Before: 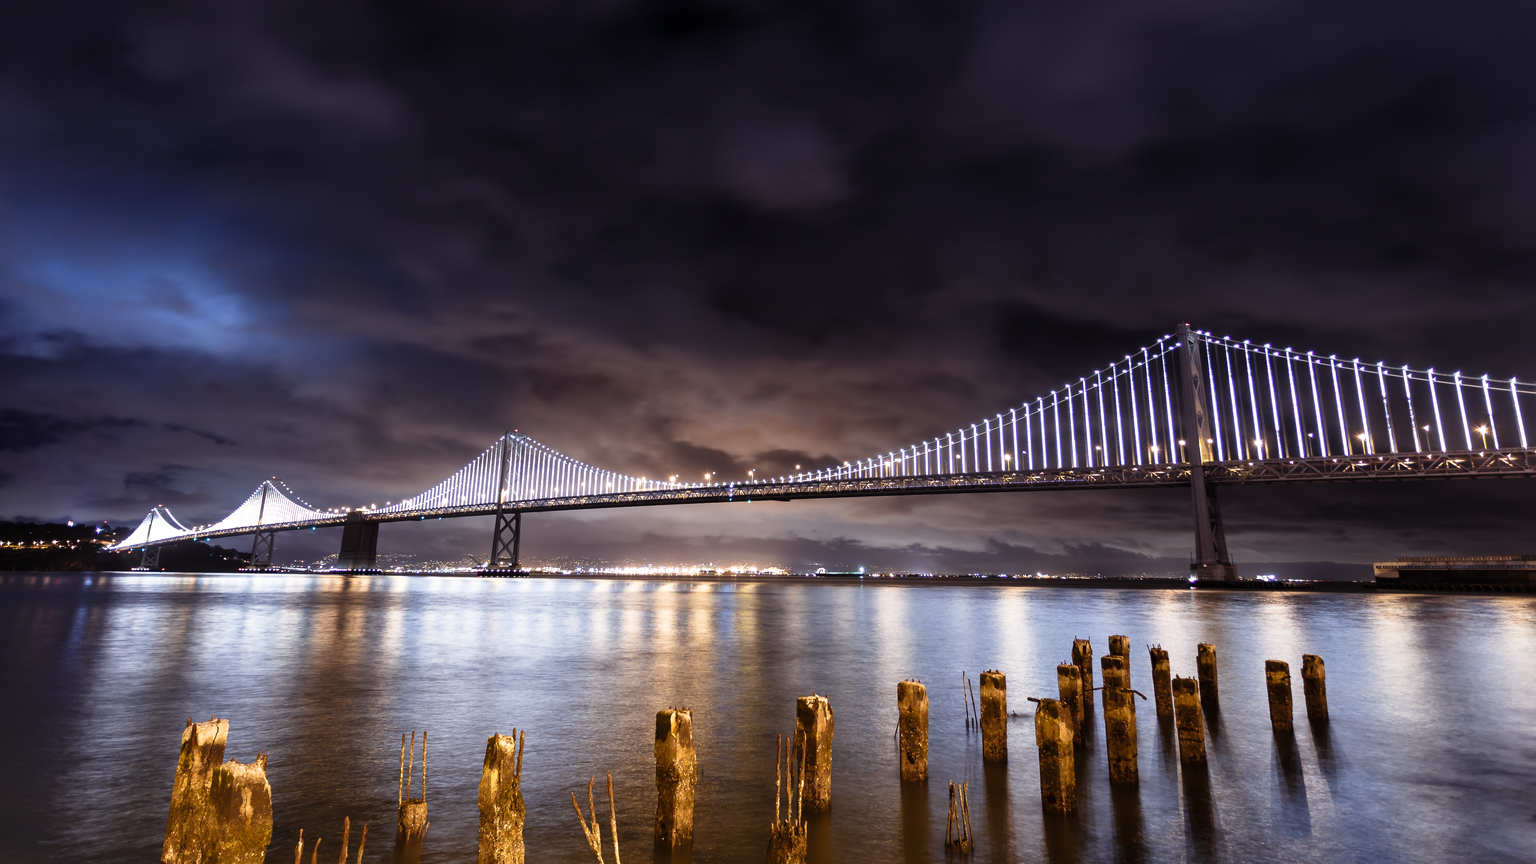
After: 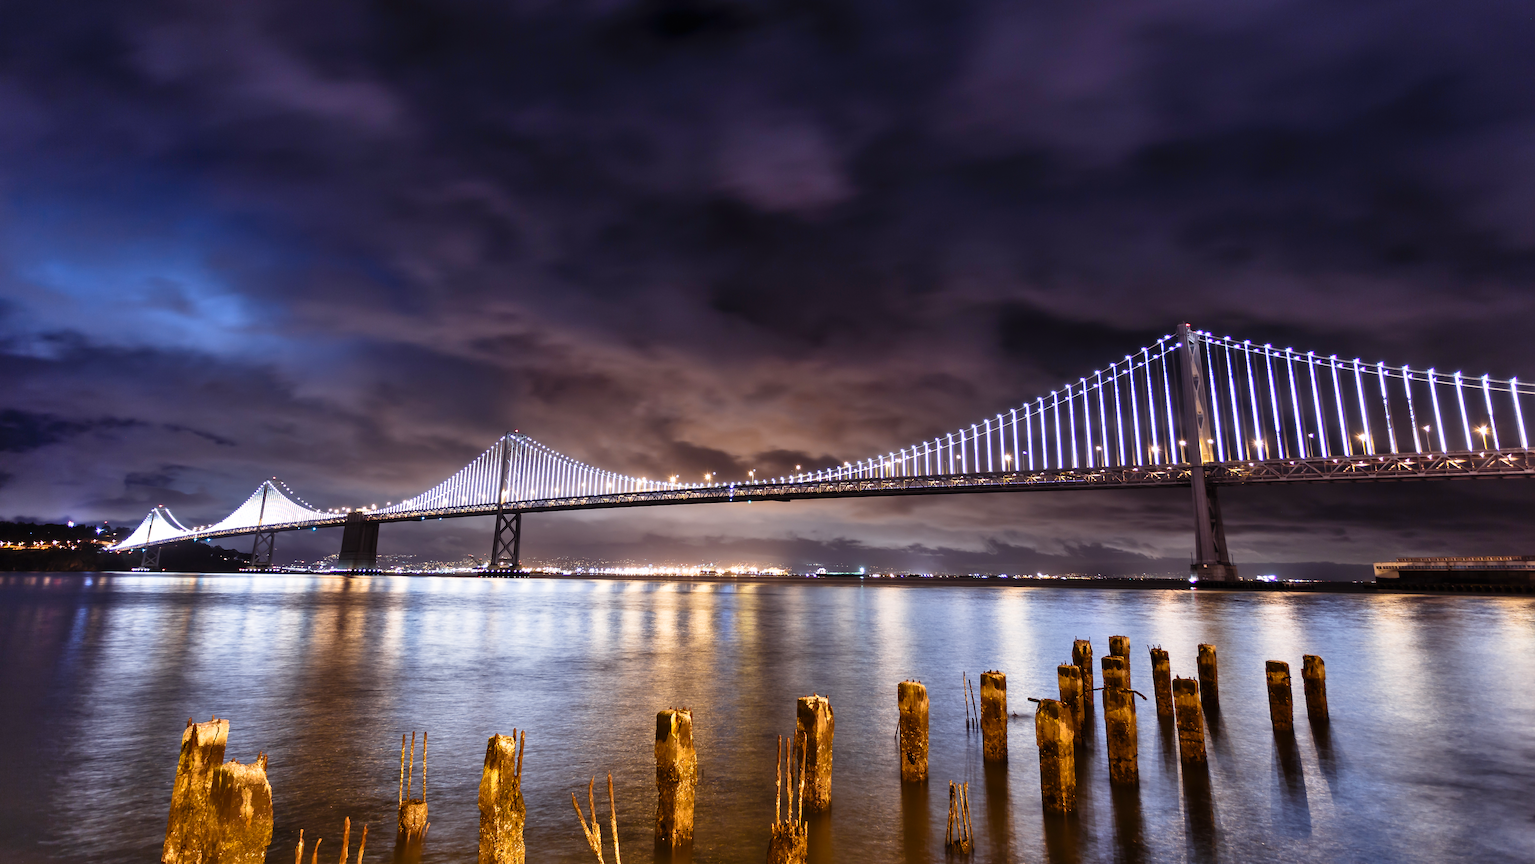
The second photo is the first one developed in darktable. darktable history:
shadows and highlights: low approximation 0.01, soften with gaussian
contrast brightness saturation: contrast 0.085, saturation 0.2
